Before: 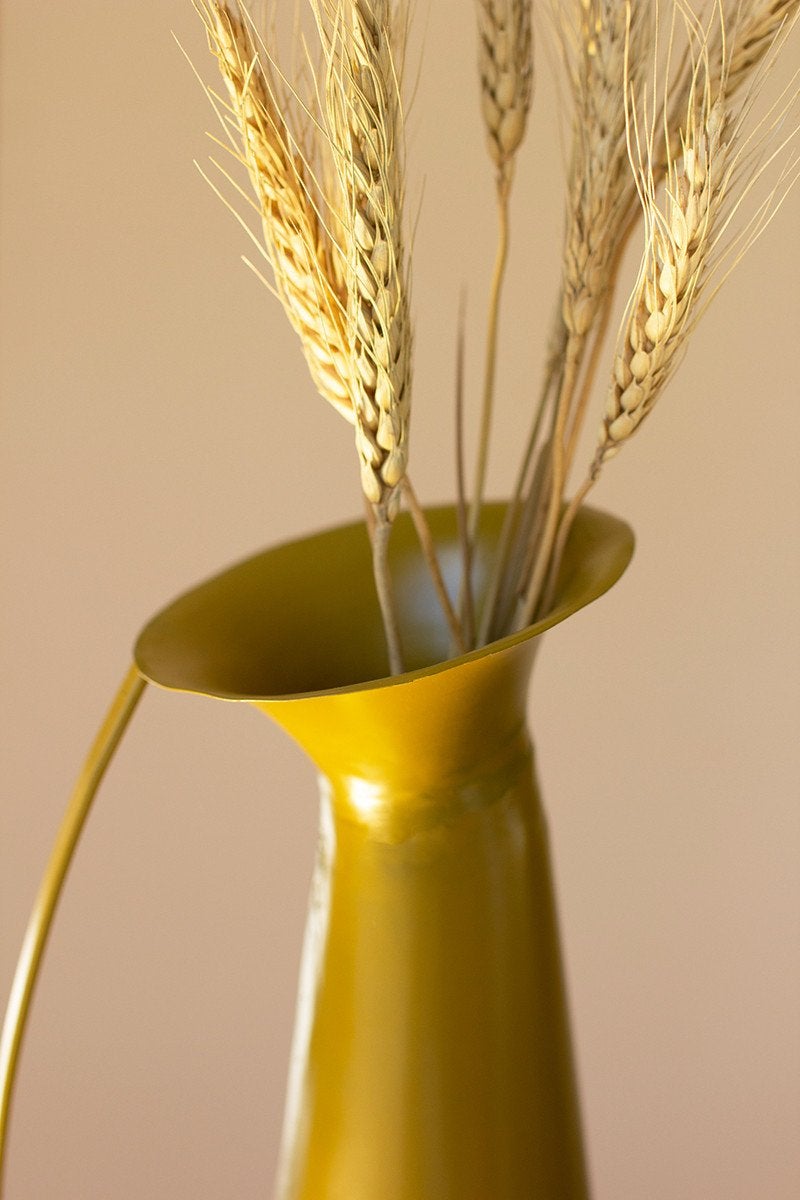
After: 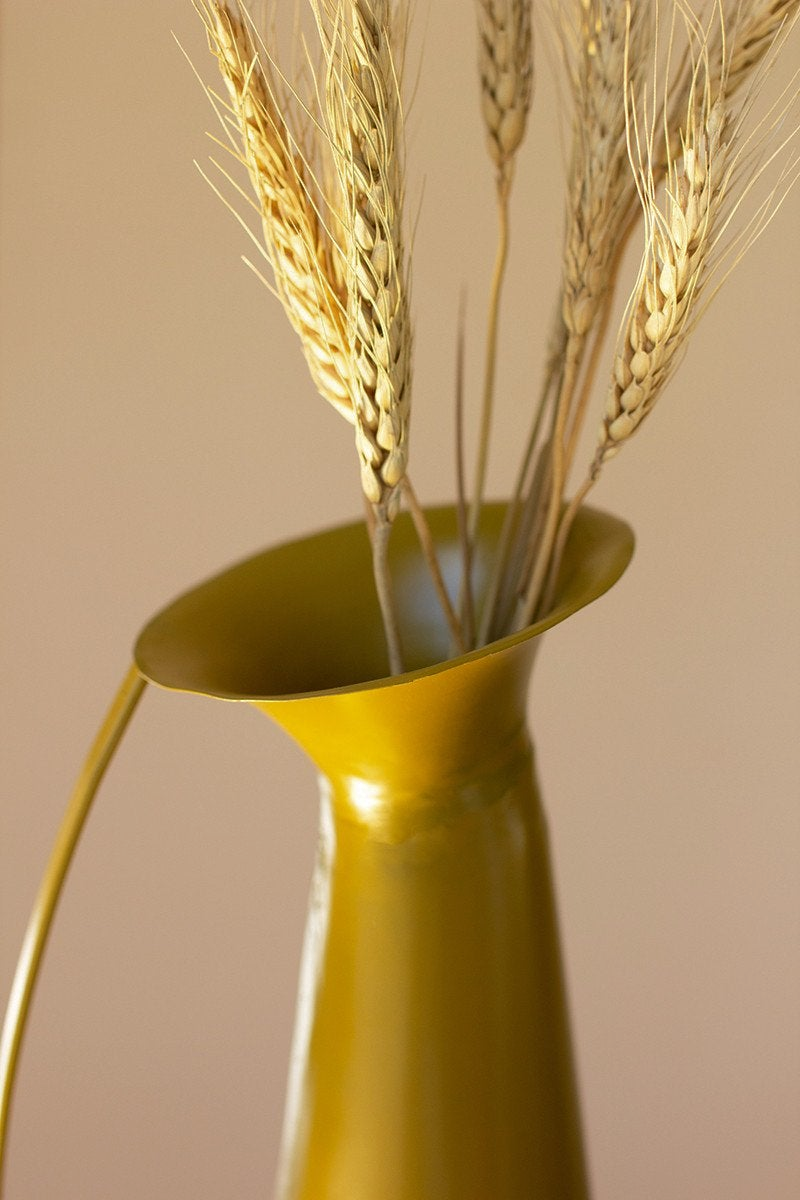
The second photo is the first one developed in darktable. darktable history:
tone equalizer: on, module defaults
base curve: curves: ch0 [(0, 0) (0.74, 0.67) (1, 1)]
white balance: emerald 1
